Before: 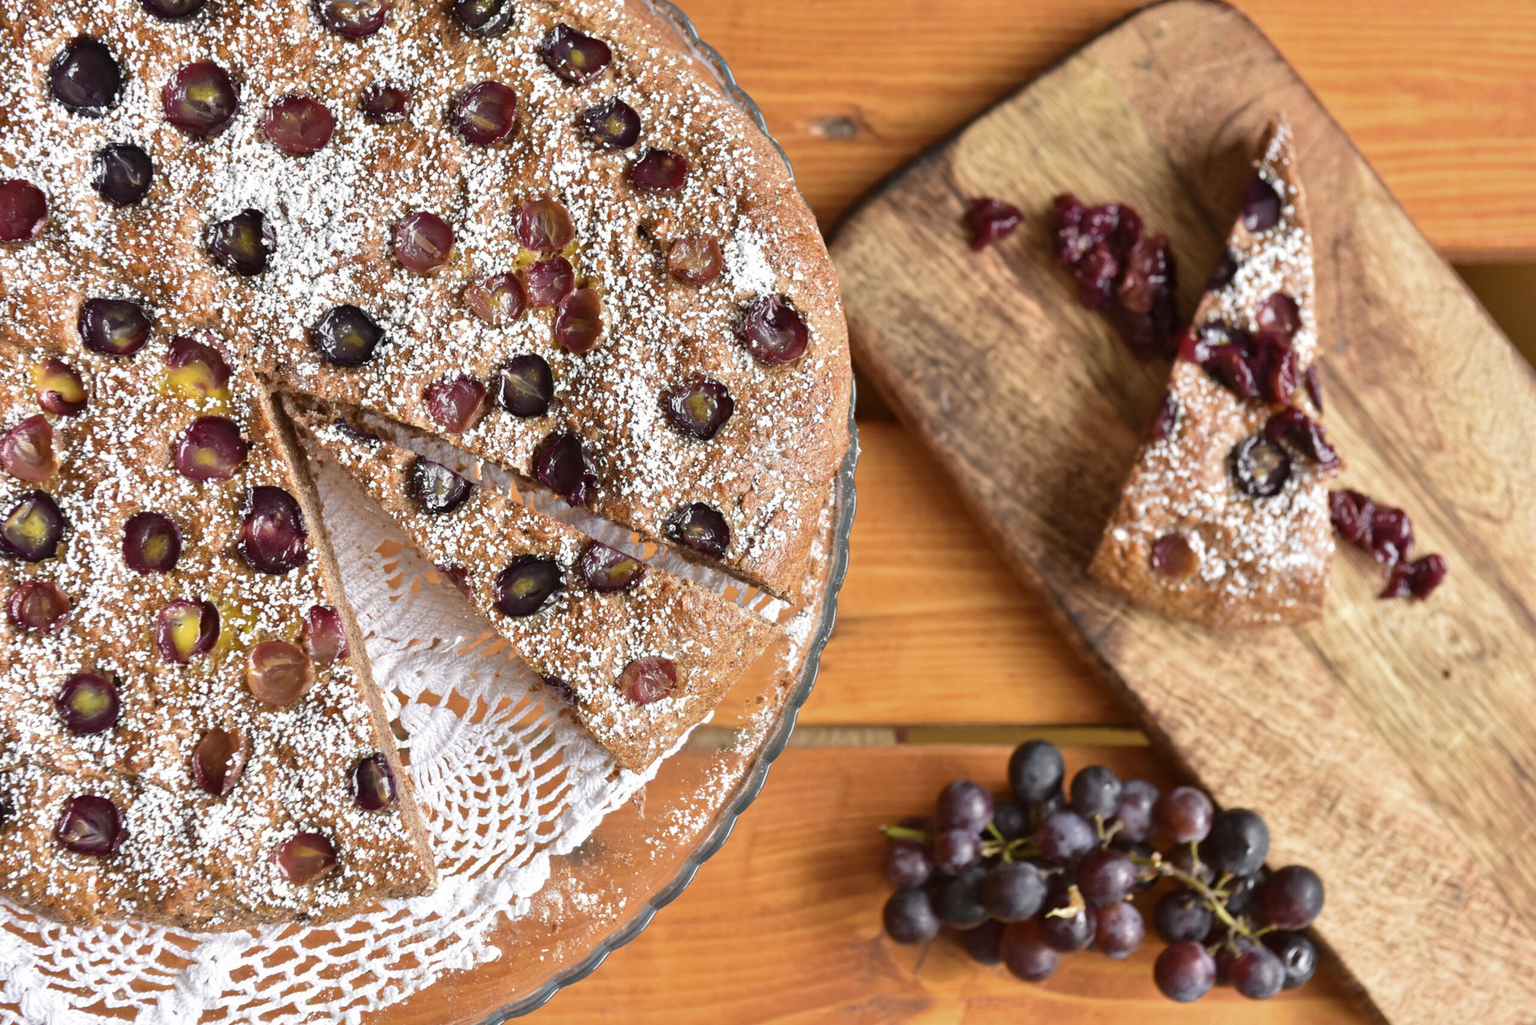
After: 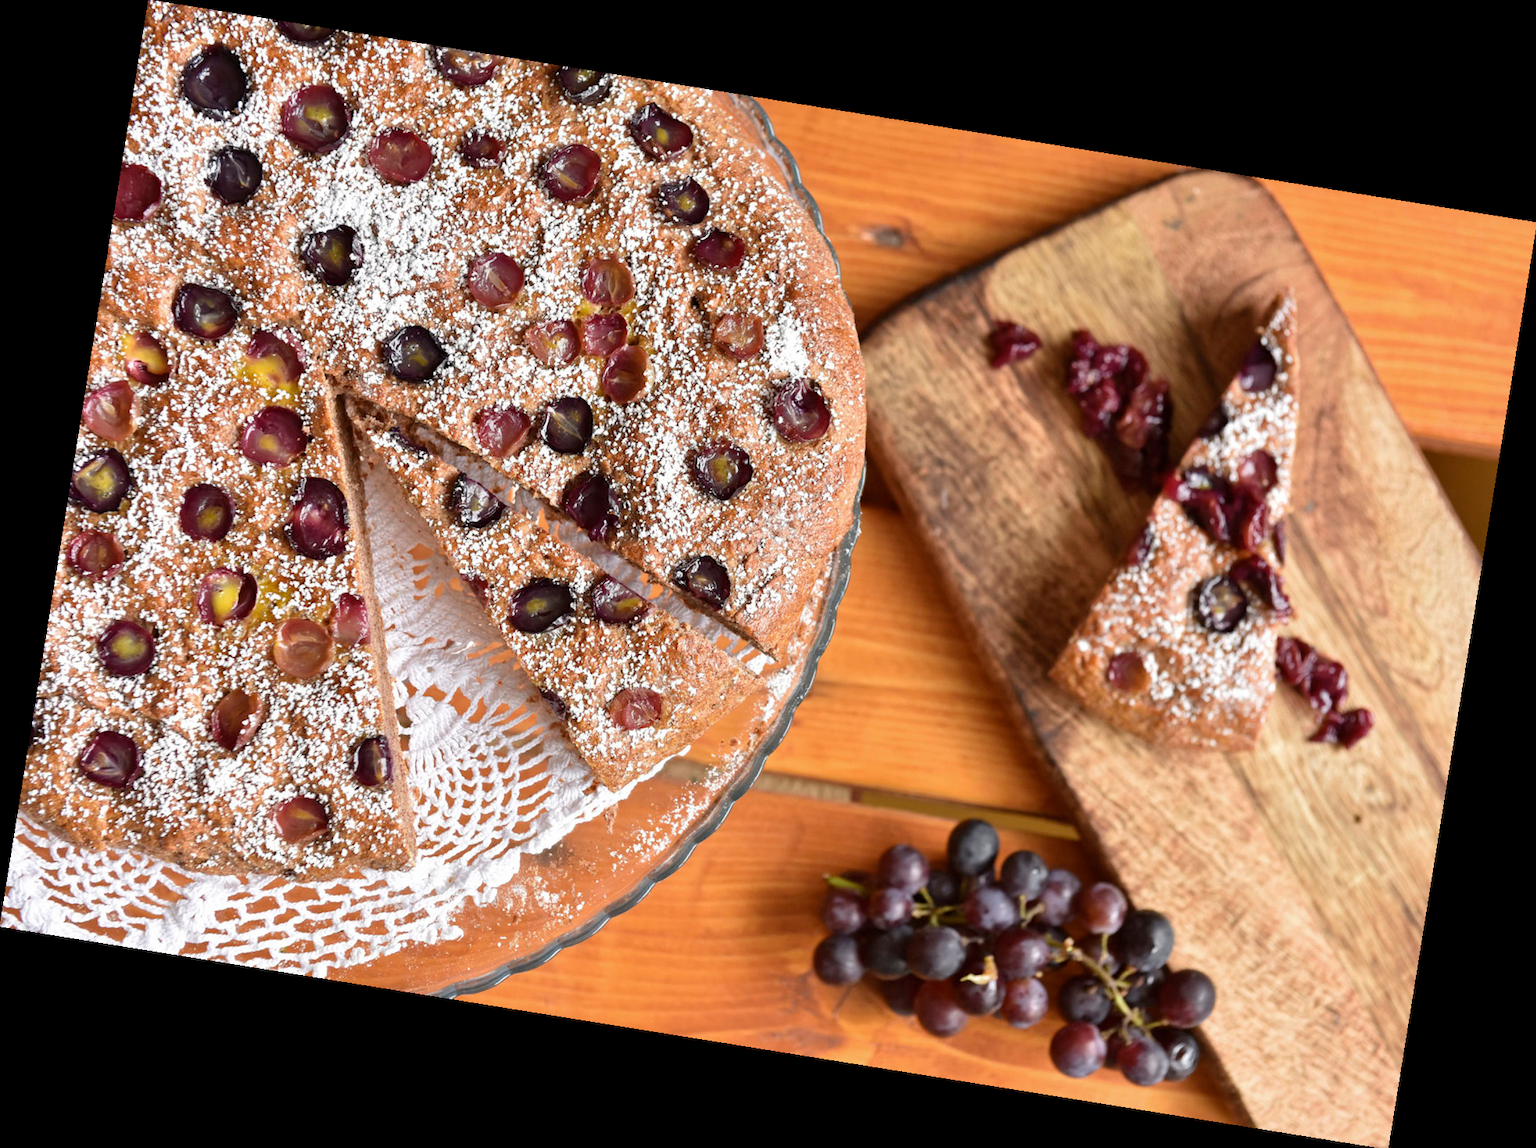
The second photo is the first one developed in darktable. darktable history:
white balance: emerald 1
rotate and perspective: rotation 9.12°, automatic cropping off
